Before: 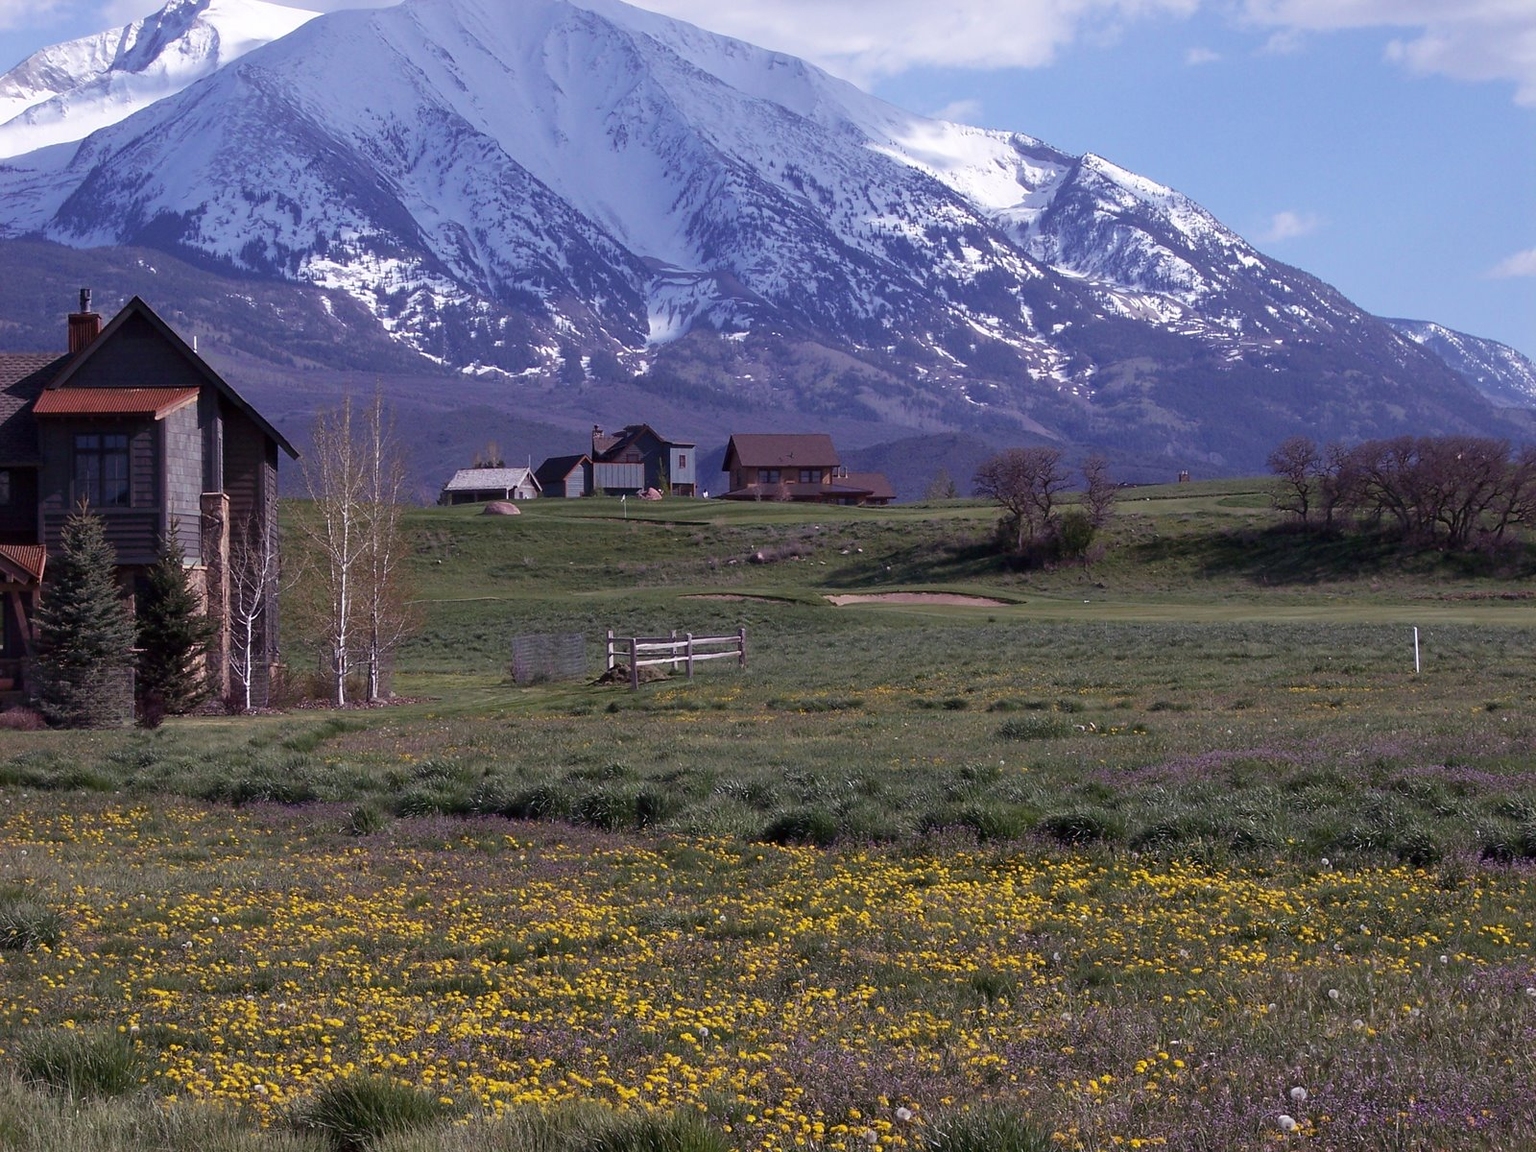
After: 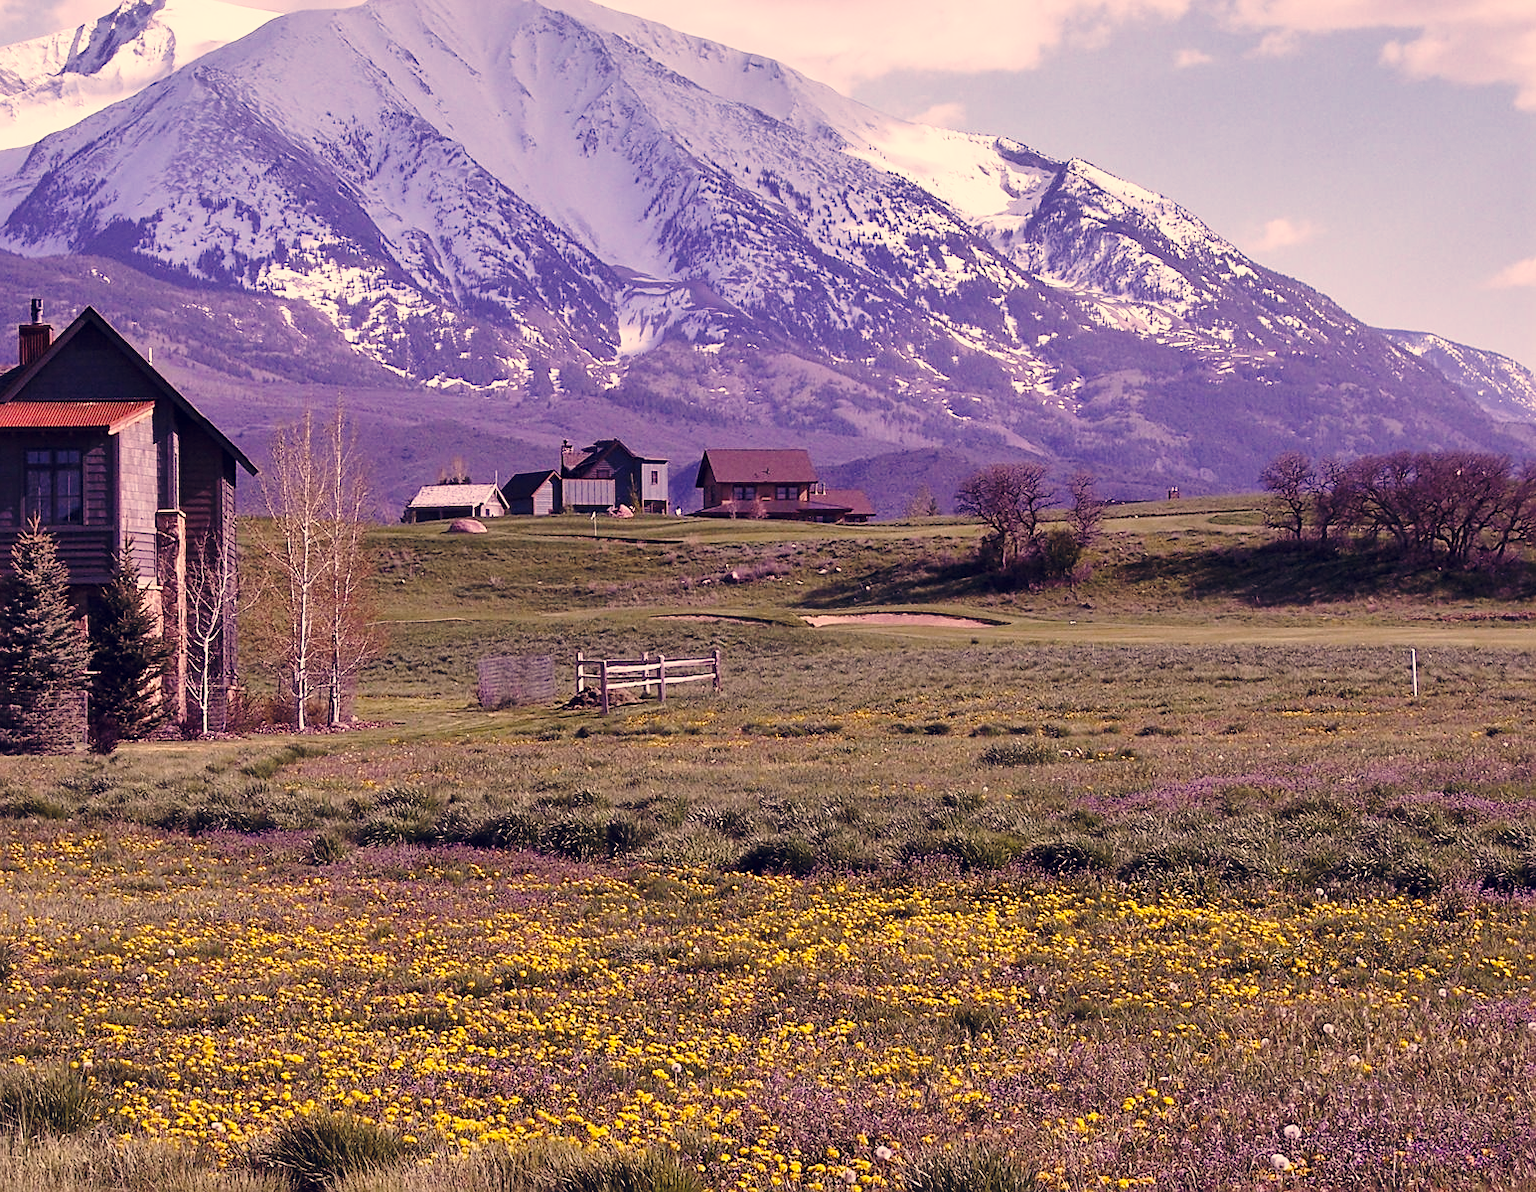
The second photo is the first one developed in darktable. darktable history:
color balance rgb: shadows lift › chroma 4.719%, shadows lift › hue 27.39°, perceptual saturation grading › global saturation 14.556%, global vibrance 20%
crop and rotate: left 3.338%
sharpen: on, module defaults
exposure: compensate exposure bias true, compensate highlight preservation false
base curve: curves: ch0 [(0, 0) (0.028, 0.03) (0.121, 0.232) (0.46, 0.748) (0.859, 0.968) (1, 1)], preserve colors none
color correction: highlights a* 20.15, highlights b* 26.74, shadows a* 3.41, shadows b* -16.72, saturation 0.742
shadows and highlights: low approximation 0.01, soften with gaussian
